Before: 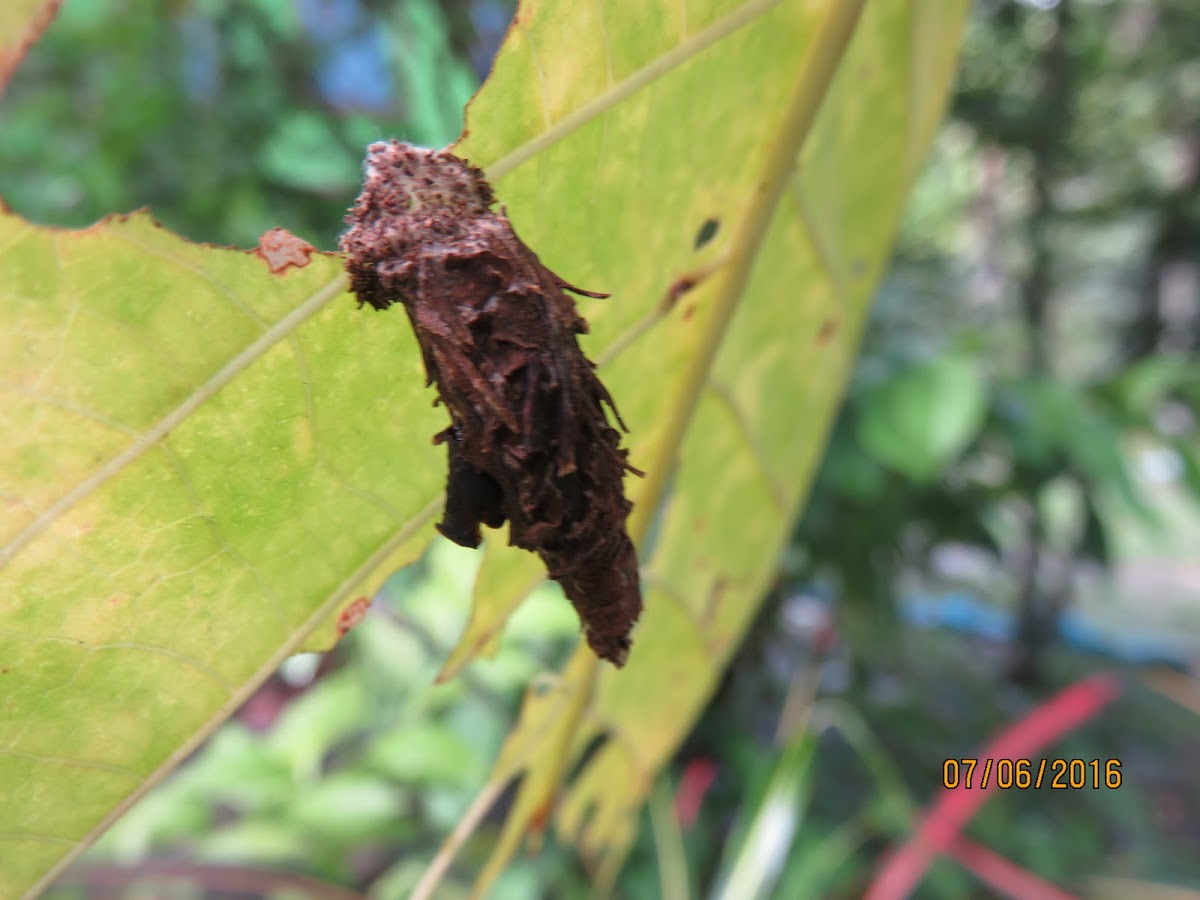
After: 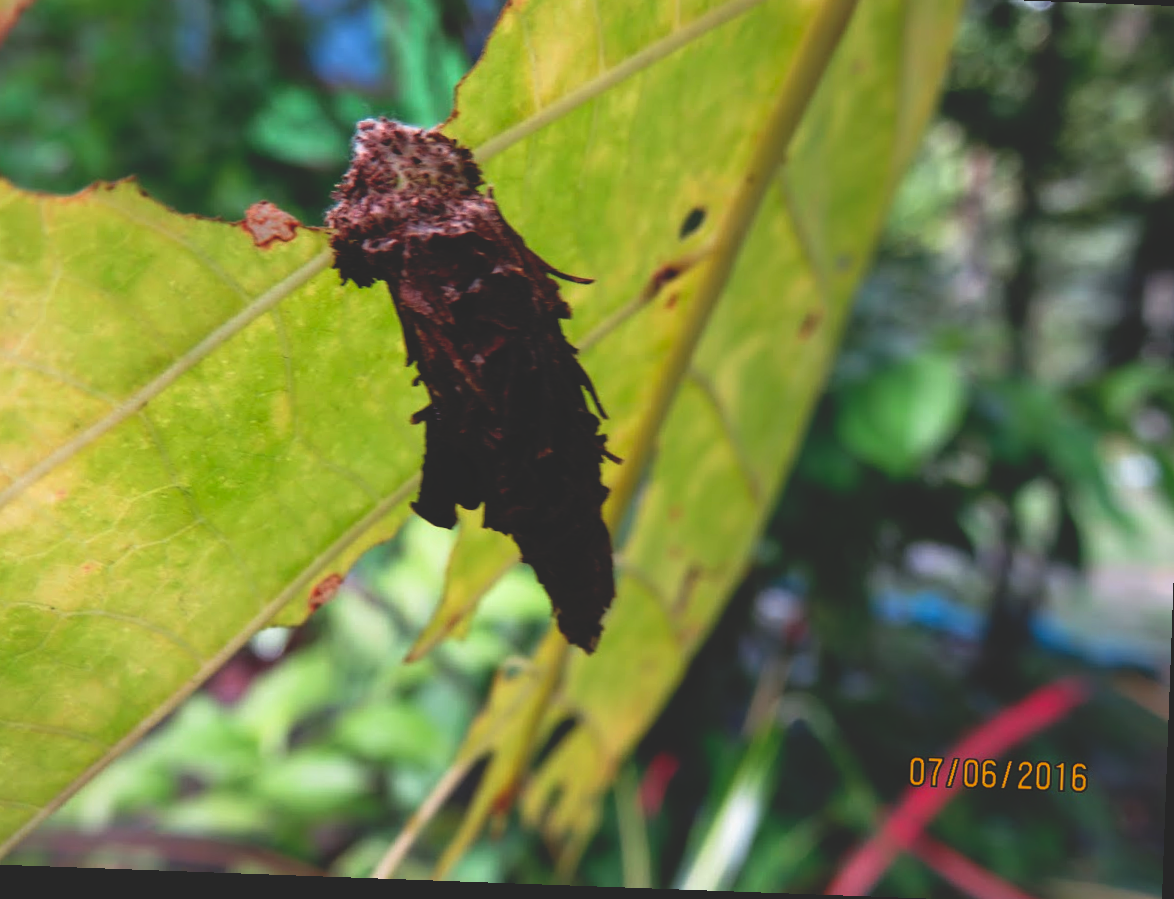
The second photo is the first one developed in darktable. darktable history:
base curve: curves: ch0 [(0, 0.02) (0.083, 0.036) (1, 1)], preserve colors none
crop and rotate: angle -2.09°, left 3.164%, top 3.929%, right 1.545%, bottom 0.713%
